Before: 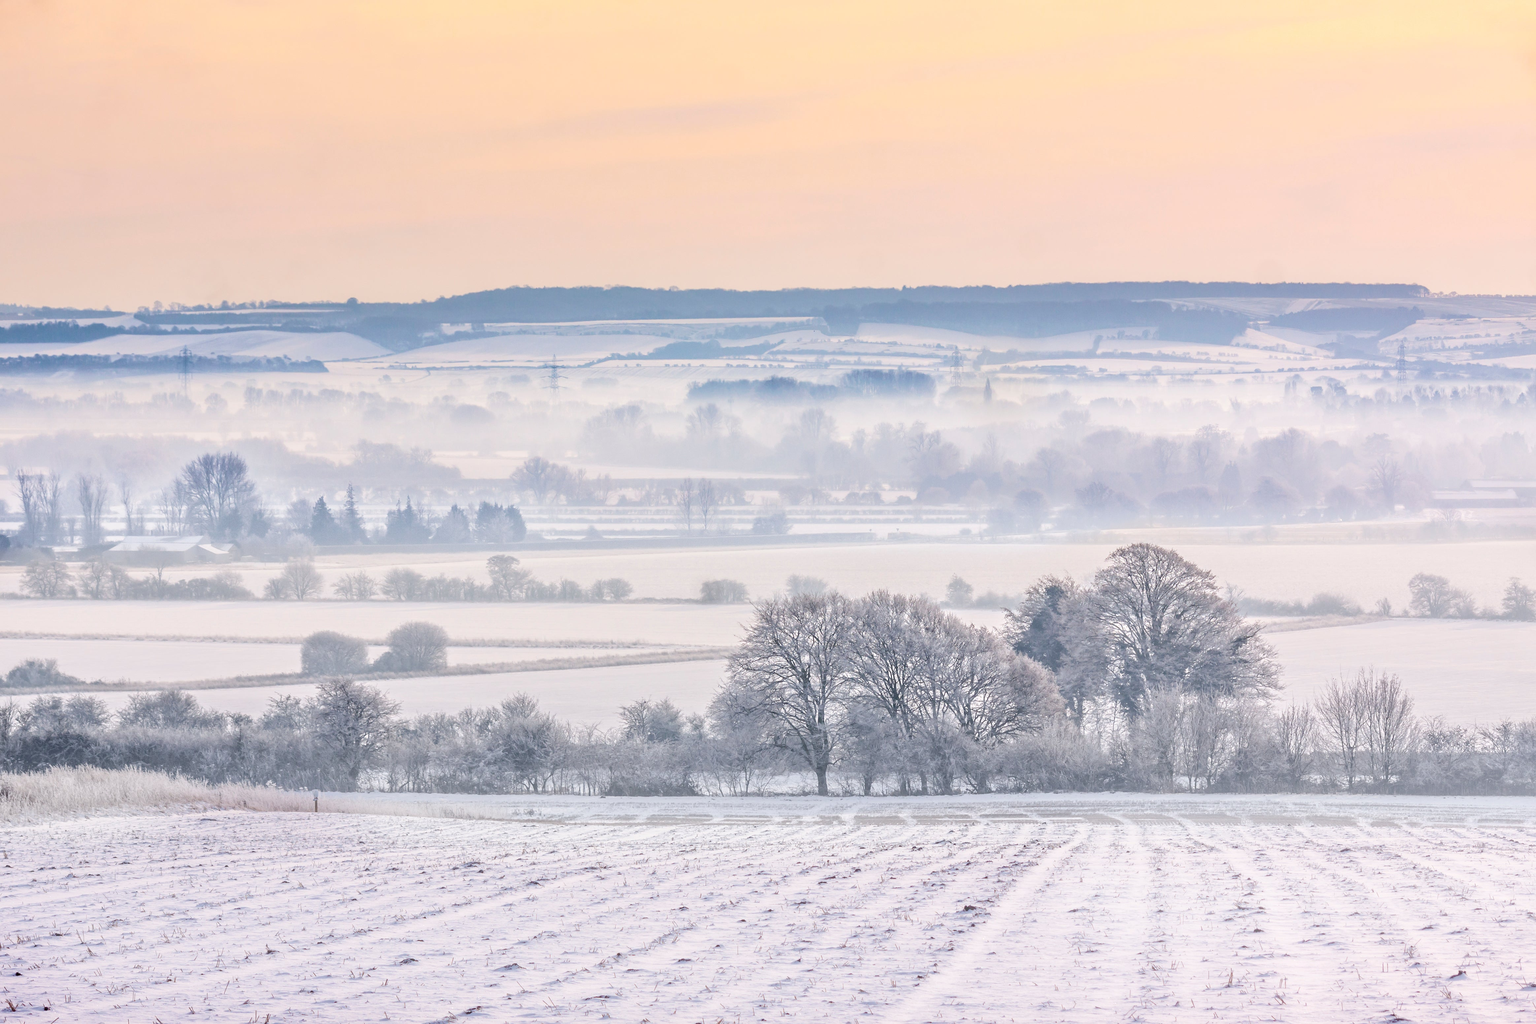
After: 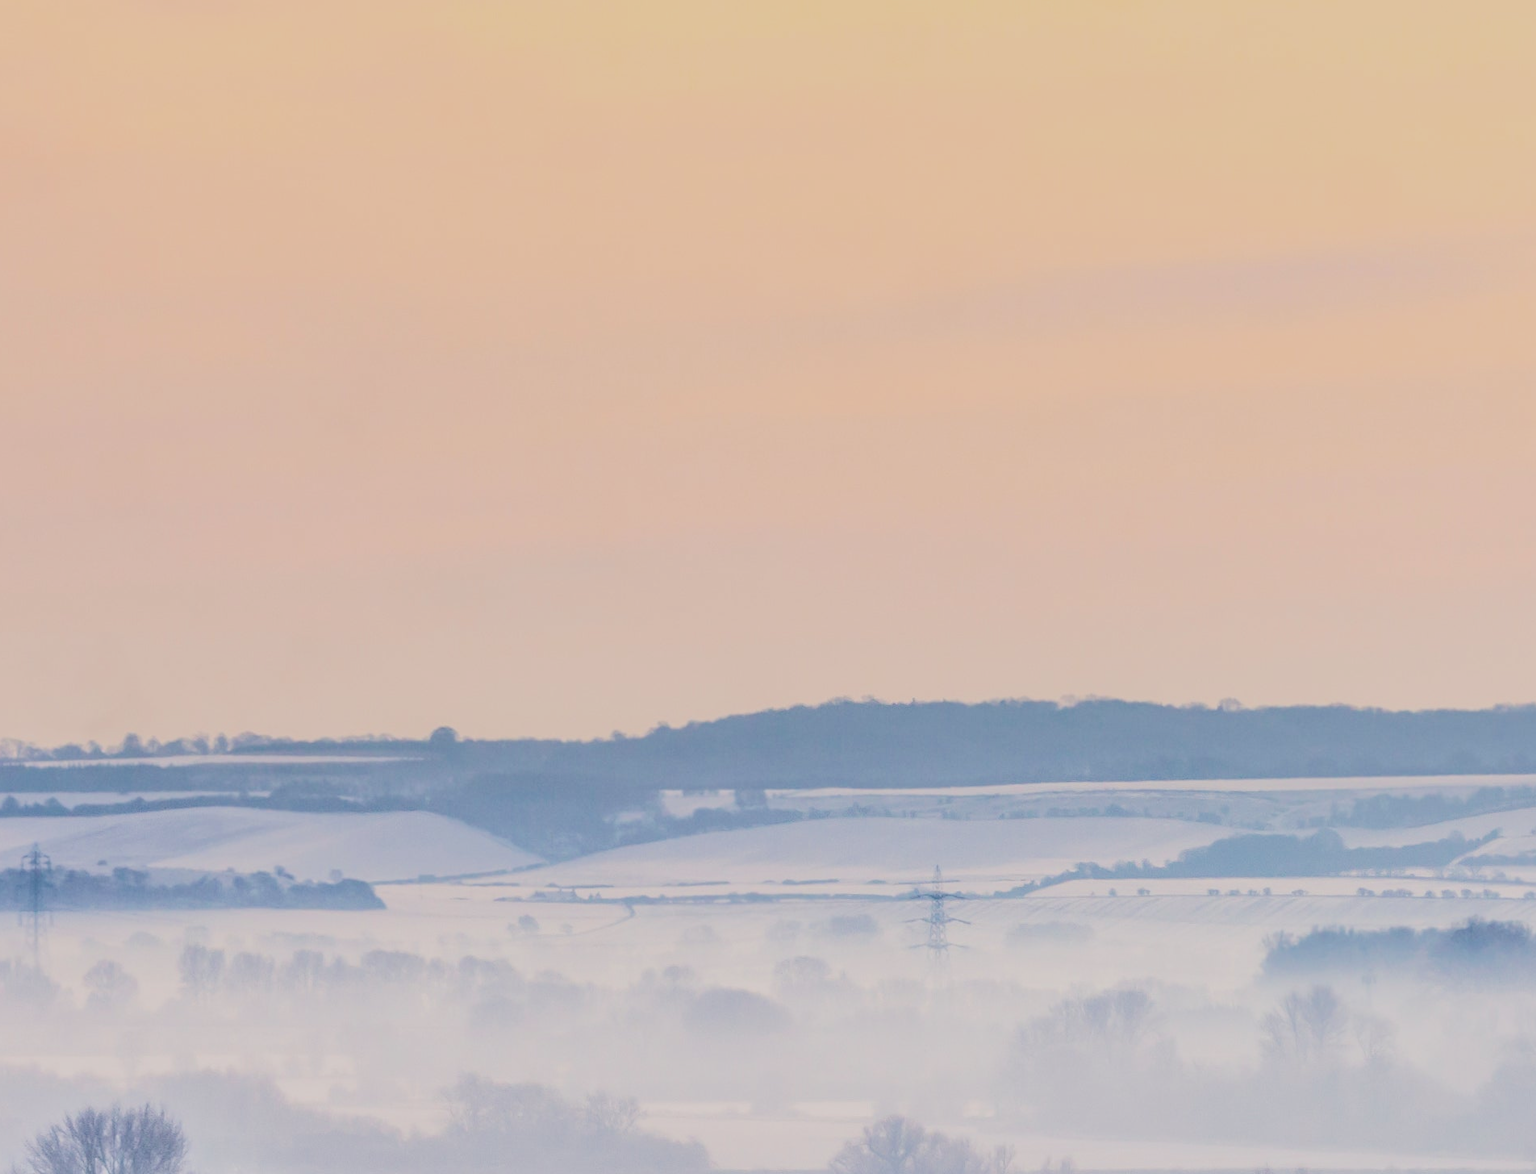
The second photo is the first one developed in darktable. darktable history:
crop and rotate: left 11.147%, top 0.061%, right 47.949%, bottom 52.987%
filmic rgb: black relative exposure -7.65 EV, white relative exposure 4.56 EV, hardness 3.61, contrast 0.989, color science v6 (2022)
local contrast: highlights 106%, shadows 101%, detail 119%, midtone range 0.2
